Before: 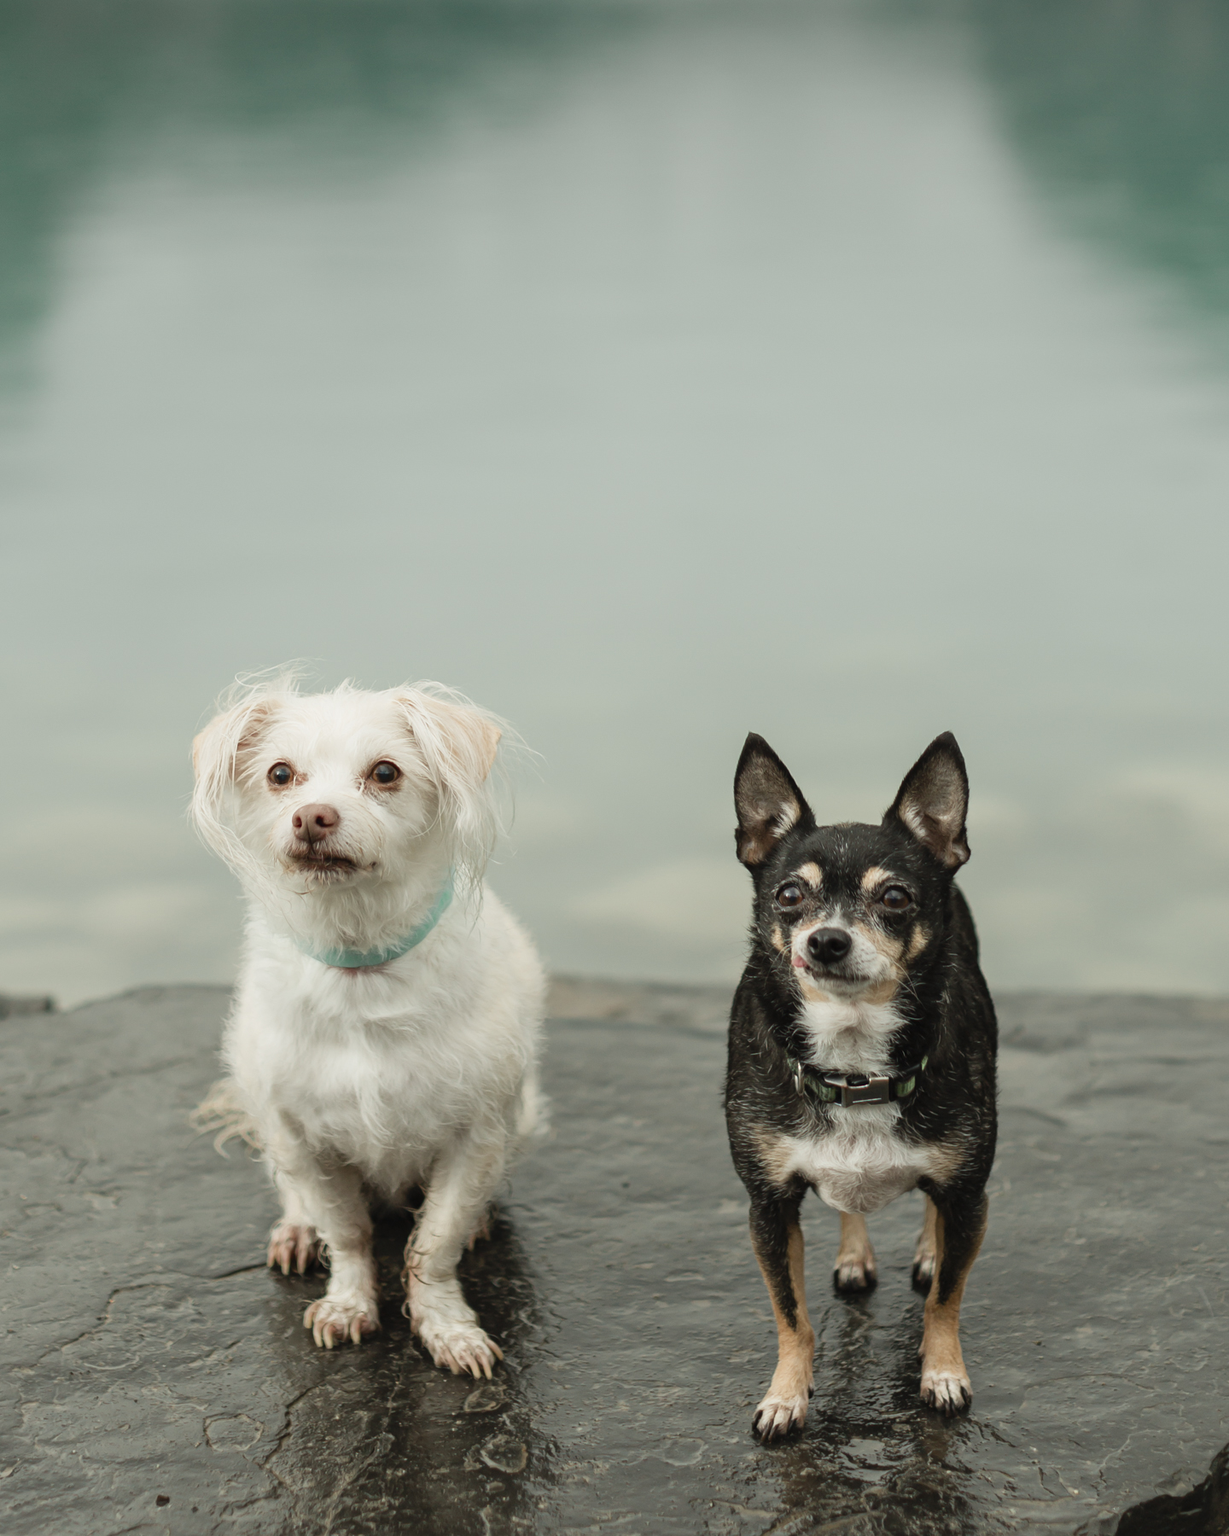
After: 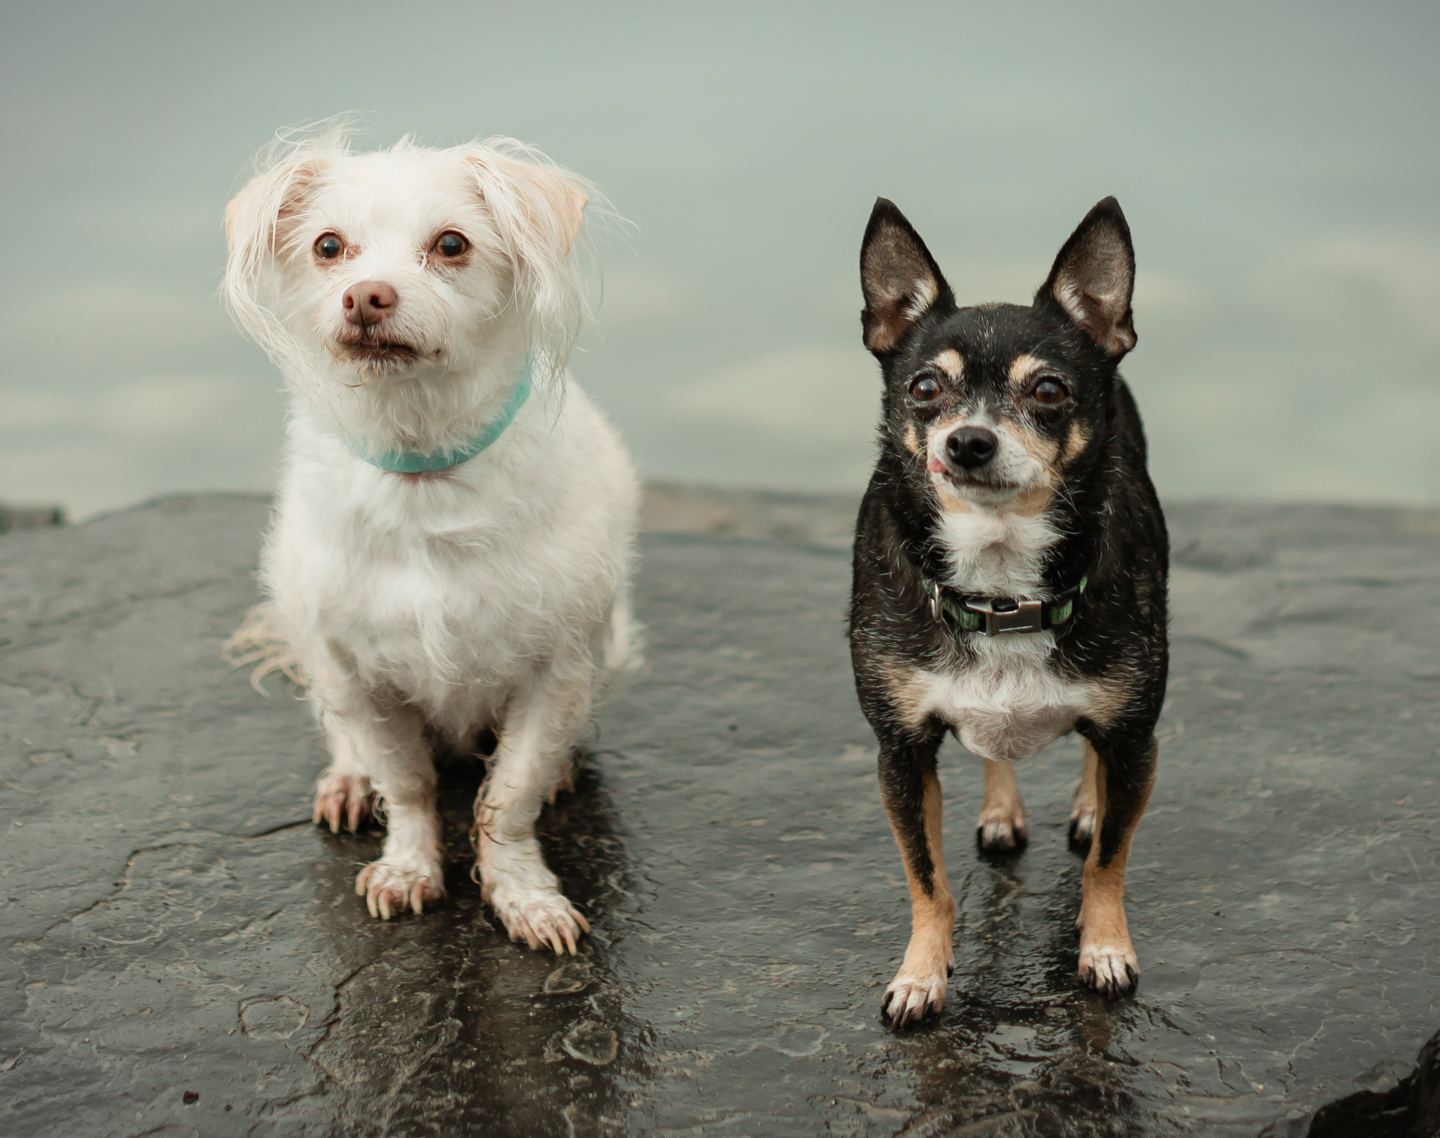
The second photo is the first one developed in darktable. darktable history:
crop and rotate: top 36.736%
vignetting: fall-off start 99.89%, brightness -0.408, saturation -0.289, width/height ratio 1.305
